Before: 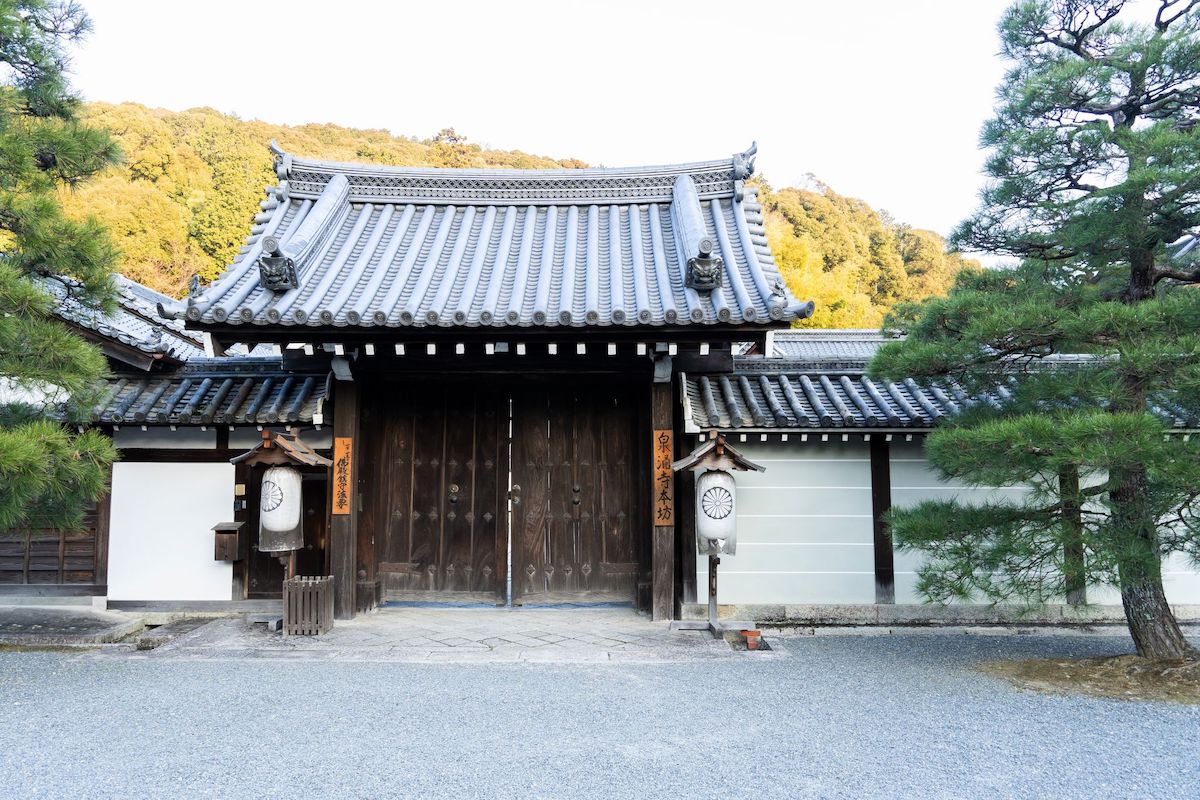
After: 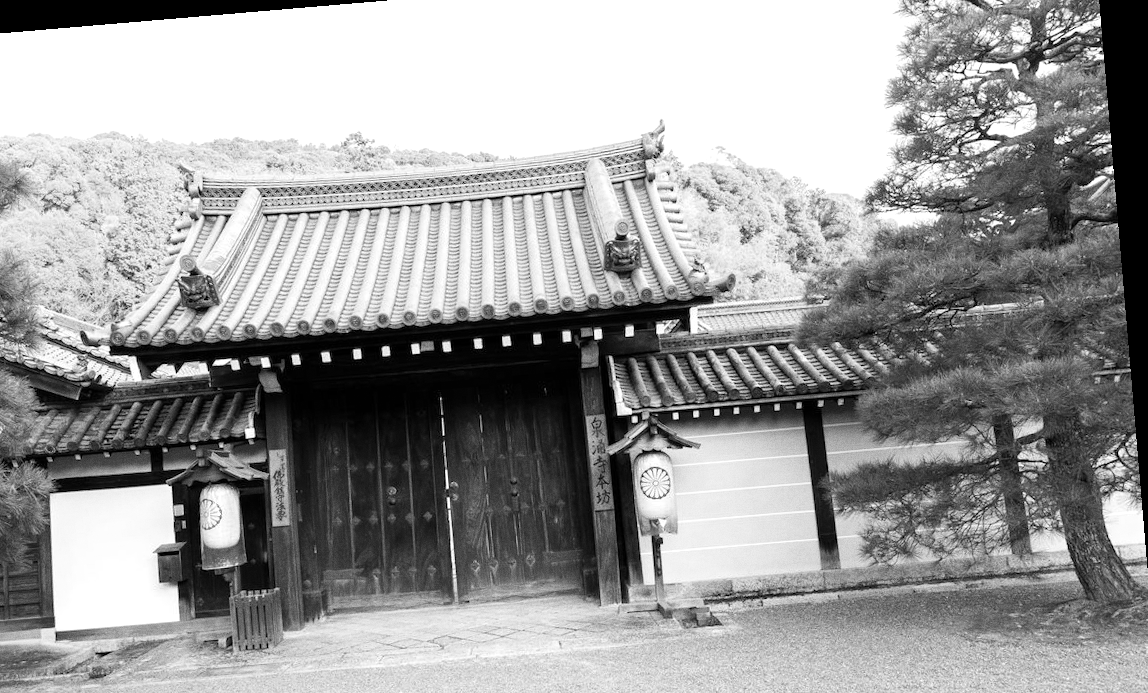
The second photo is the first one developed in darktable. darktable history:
rotate and perspective: rotation -4.86°, automatic cropping off
grain: coarseness 0.09 ISO
exposure: exposure 0.2 EV, compensate highlight preservation false
monochrome: on, module defaults
crop: left 8.155%, top 6.611%, bottom 15.385%
